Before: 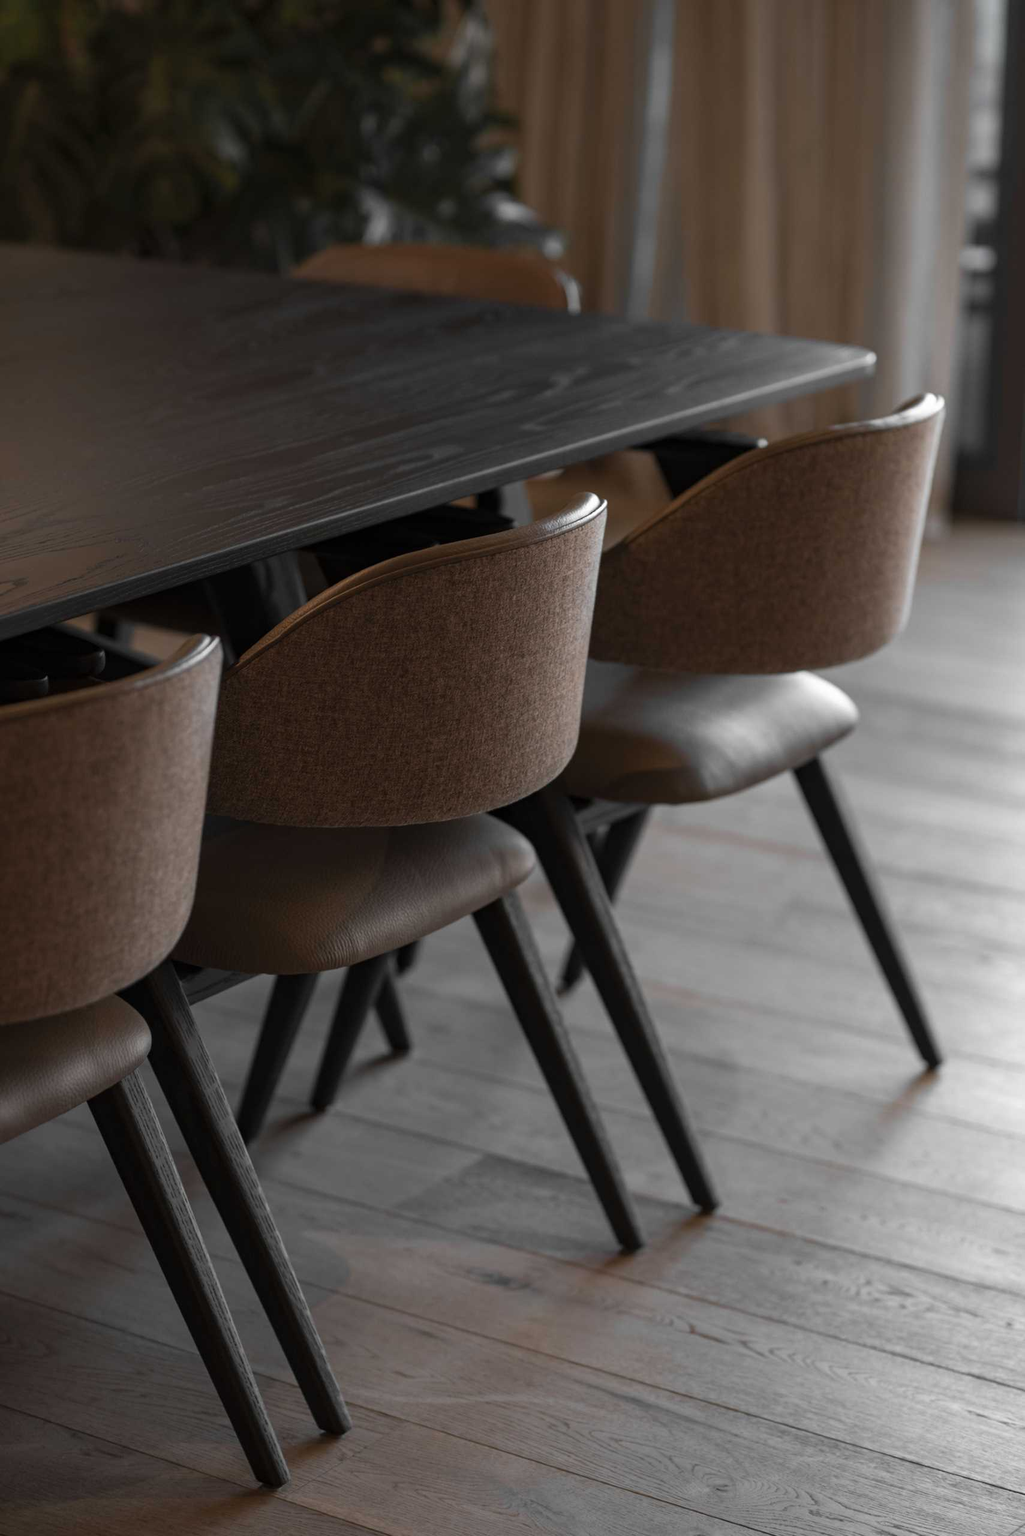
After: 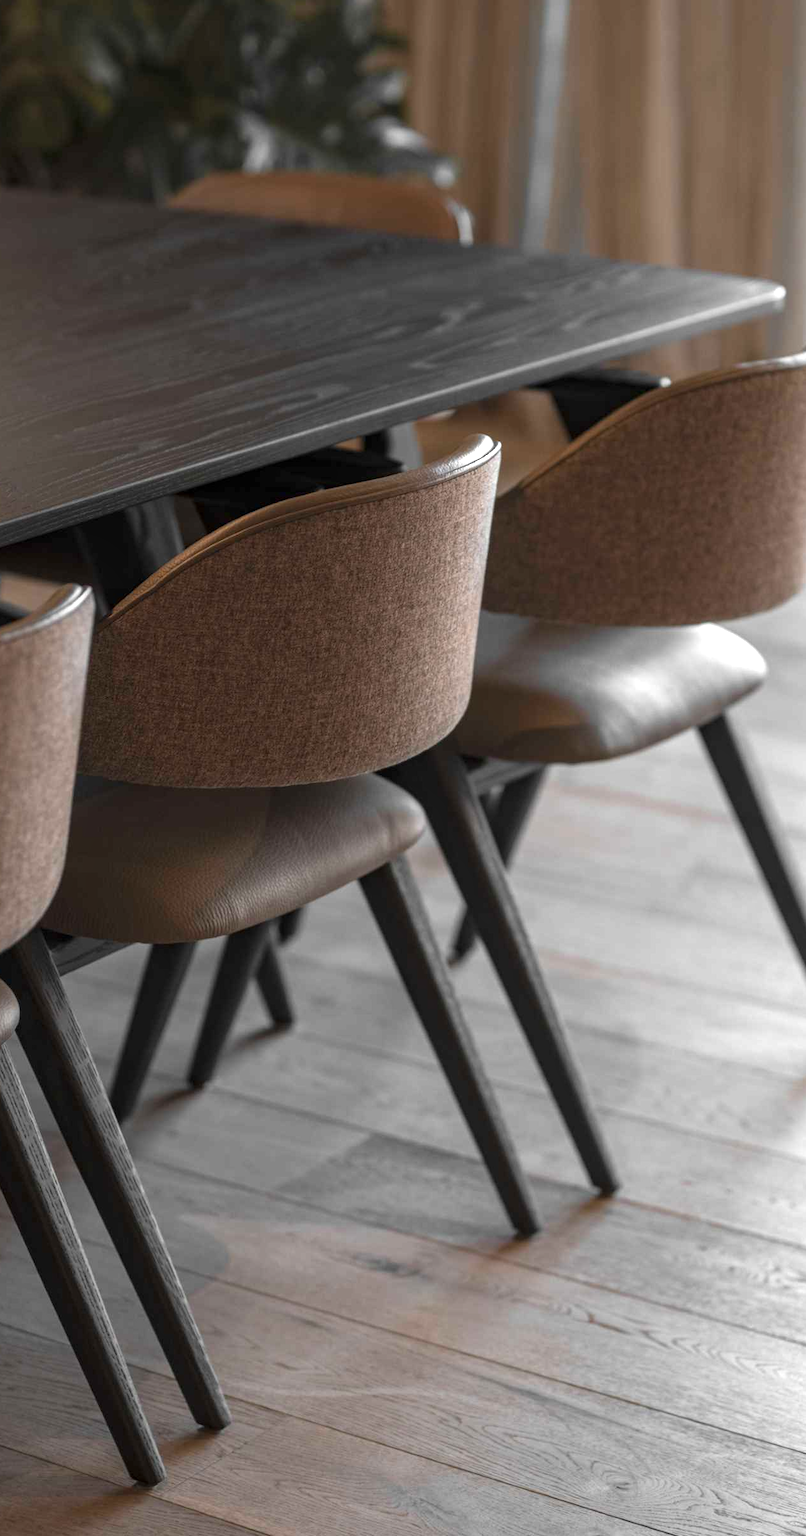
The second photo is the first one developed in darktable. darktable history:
crop and rotate: left 13.027%, top 5.314%, right 12.524%
exposure: exposure 0.996 EV, compensate exposure bias true, compensate highlight preservation false
local contrast: detail 109%
contrast equalizer: octaves 7, y [[0.5 ×6], [0.5 ×6], [0.5, 0.5, 0.501, 0.545, 0.707, 0.863], [0 ×6], [0 ×6]], mix -0.997
color zones: mix 24.81%
